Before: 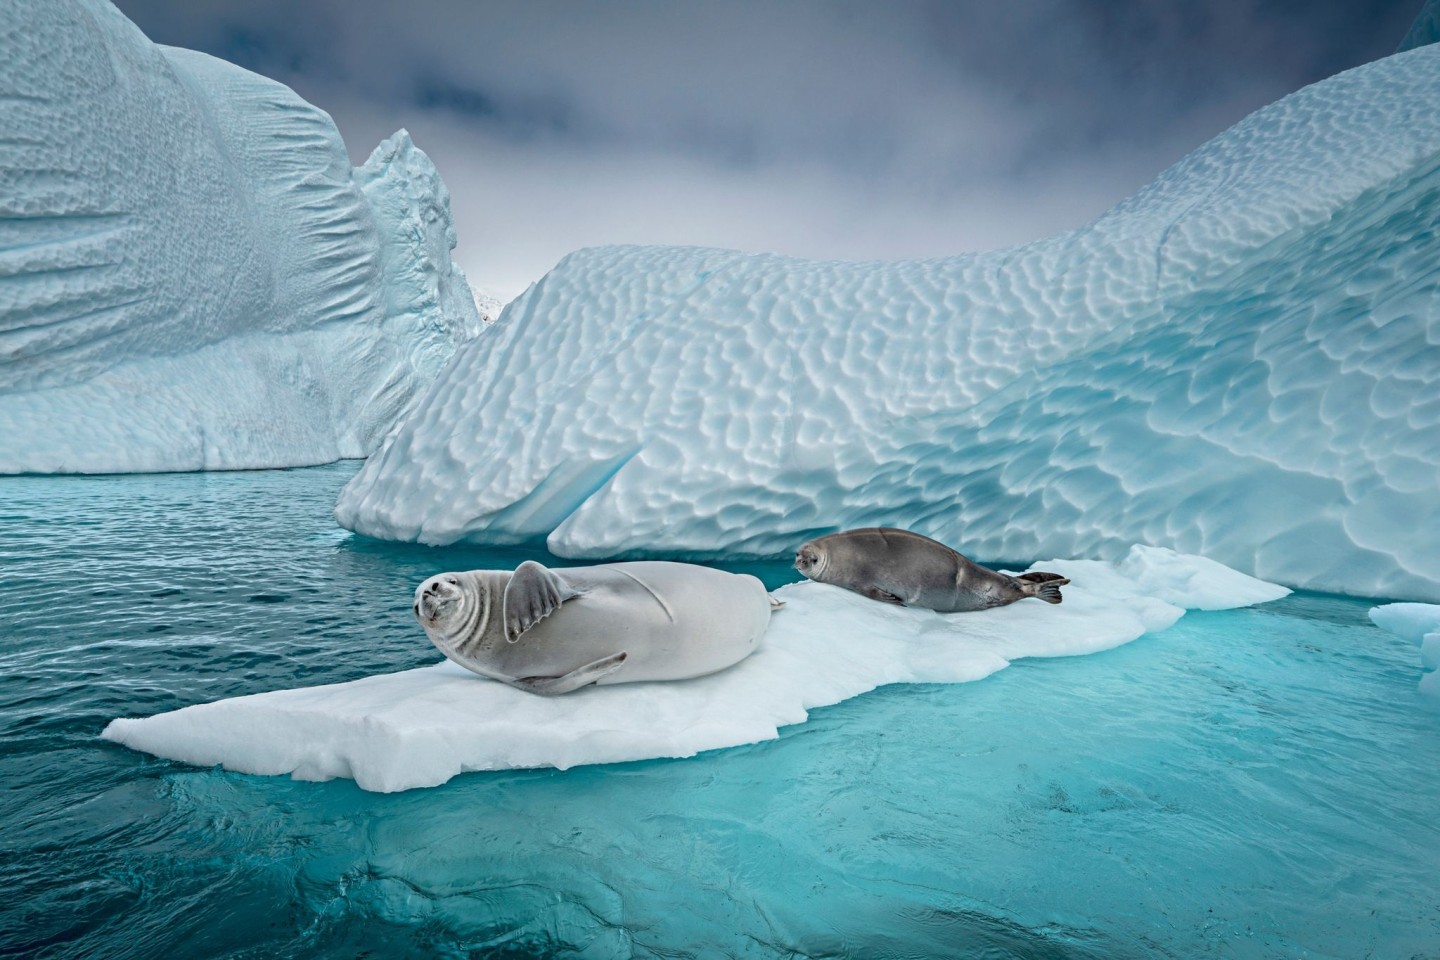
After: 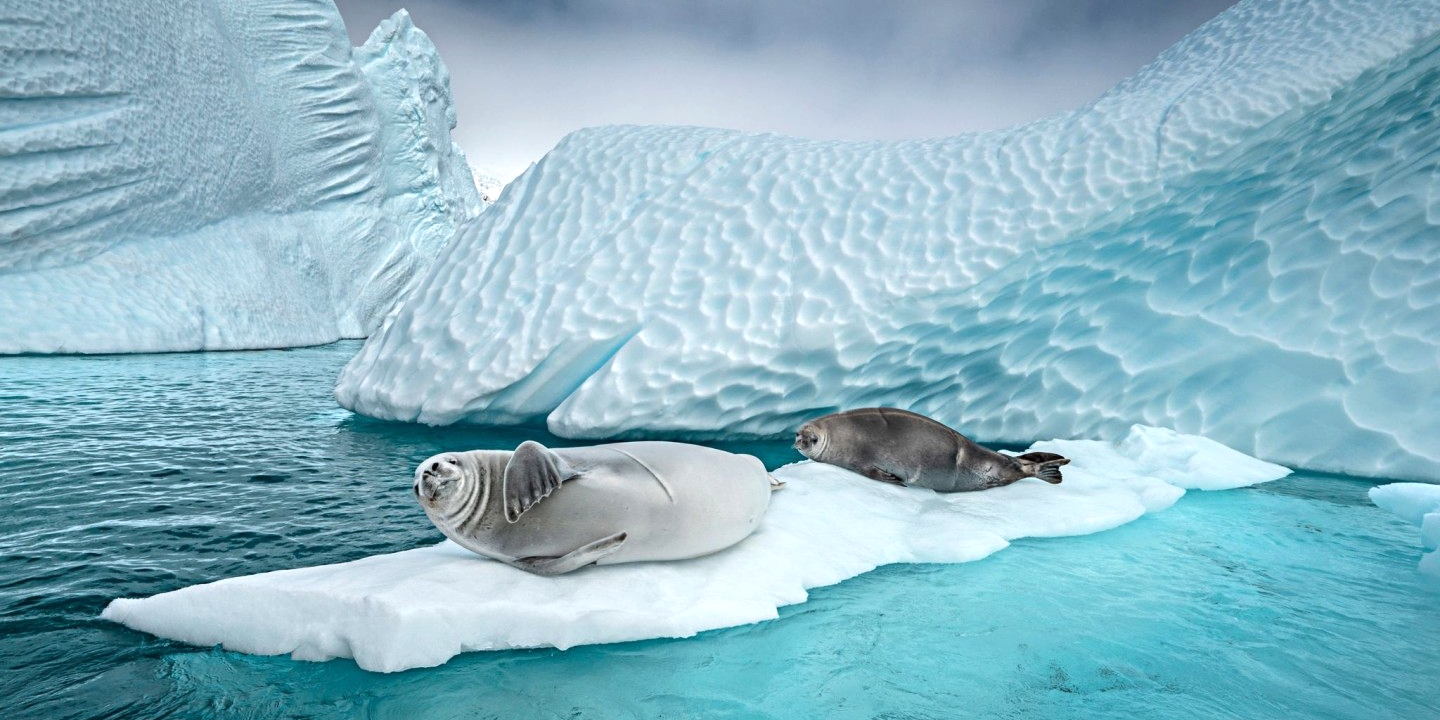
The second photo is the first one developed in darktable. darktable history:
tone equalizer: -8 EV -0.417 EV, -7 EV -0.389 EV, -6 EV -0.333 EV, -5 EV -0.222 EV, -3 EV 0.222 EV, -2 EV 0.333 EV, -1 EV 0.389 EV, +0 EV 0.417 EV, edges refinement/feathering 500, mask exposure compensation -1.57 EV, preserve details no
crop and rotate: top 12.5%, bottom 12.5%
